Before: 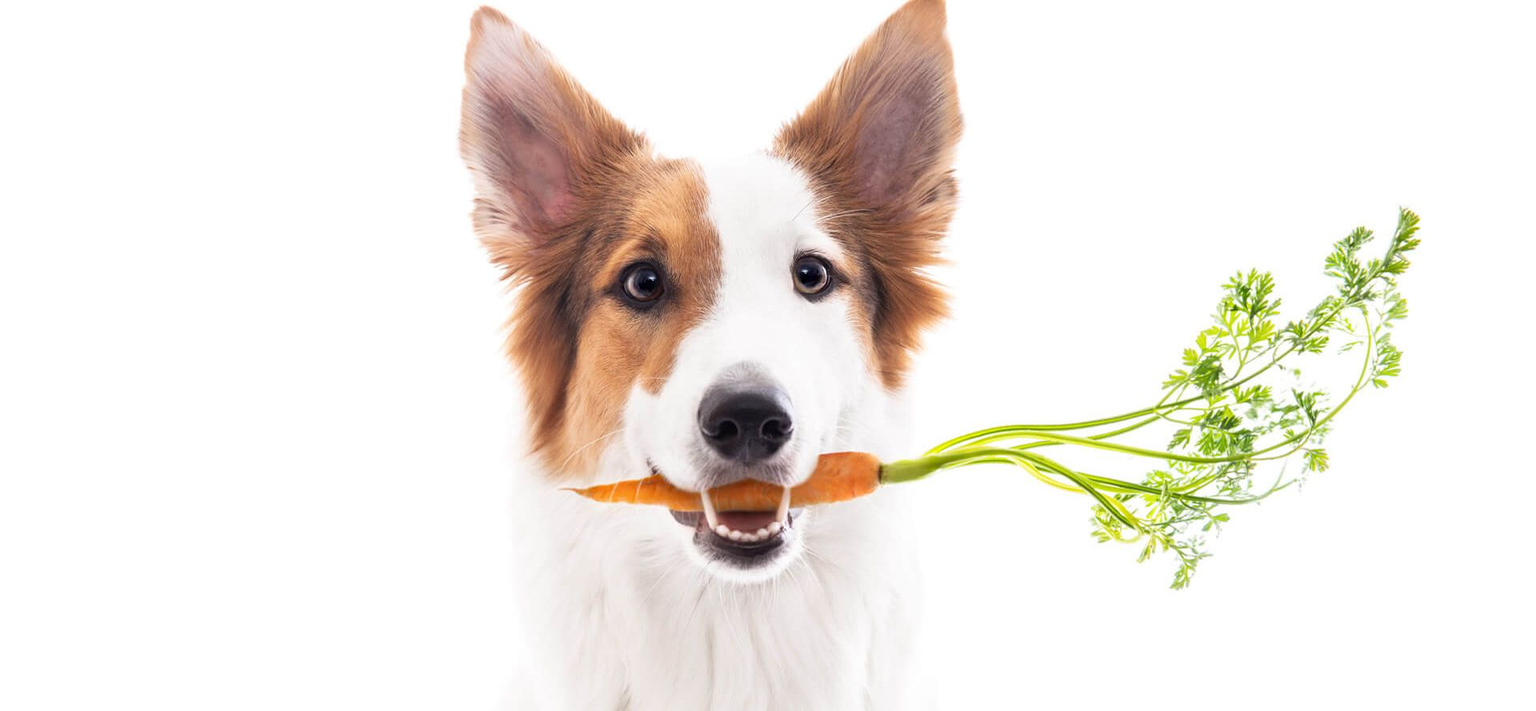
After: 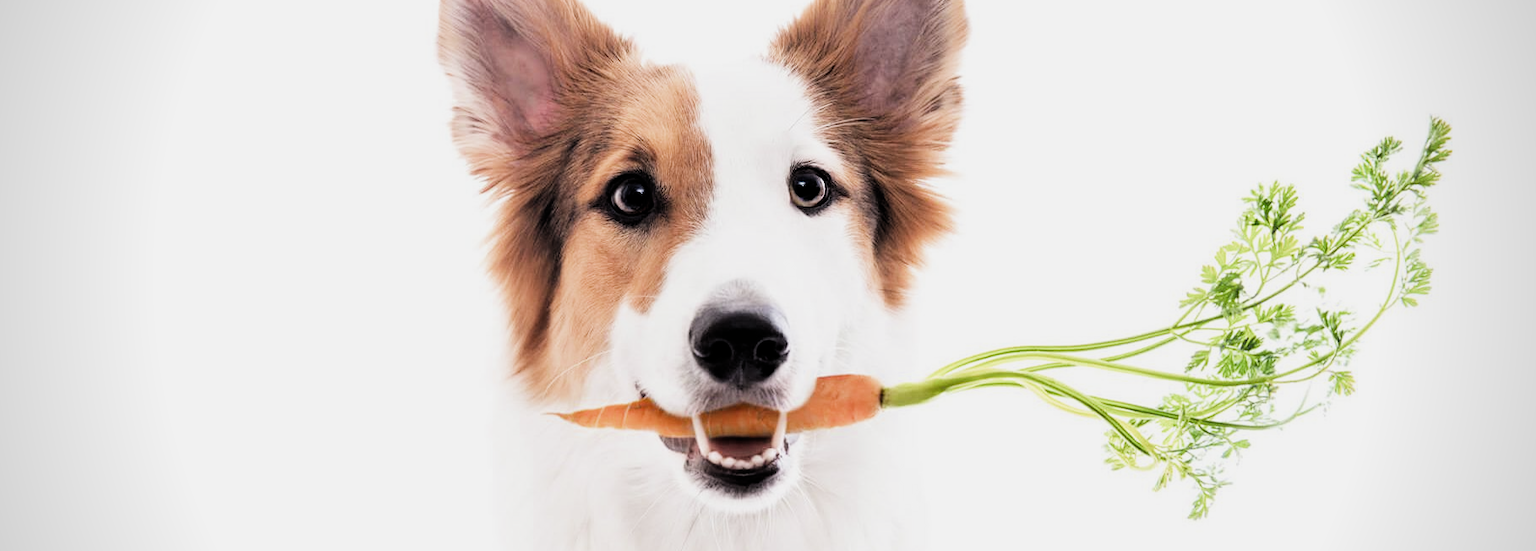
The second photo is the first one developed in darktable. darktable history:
crop and rotate: left 3.01%, top 13.775%, right 2.286%, bottom 12.734%
filmic rgb: black relative exposure -5.11 EV, white relative exposure 4 EV, threshold 3.03 EV, hardness 2.89, contrast 1.49, add noise in highlights 0.002, preserve chrominance max RGB, color science v3 (2019), use custom middle-gray values true, contrast in highlights soft, enable highlight reconstruction true
vignetting: on, module defaults
